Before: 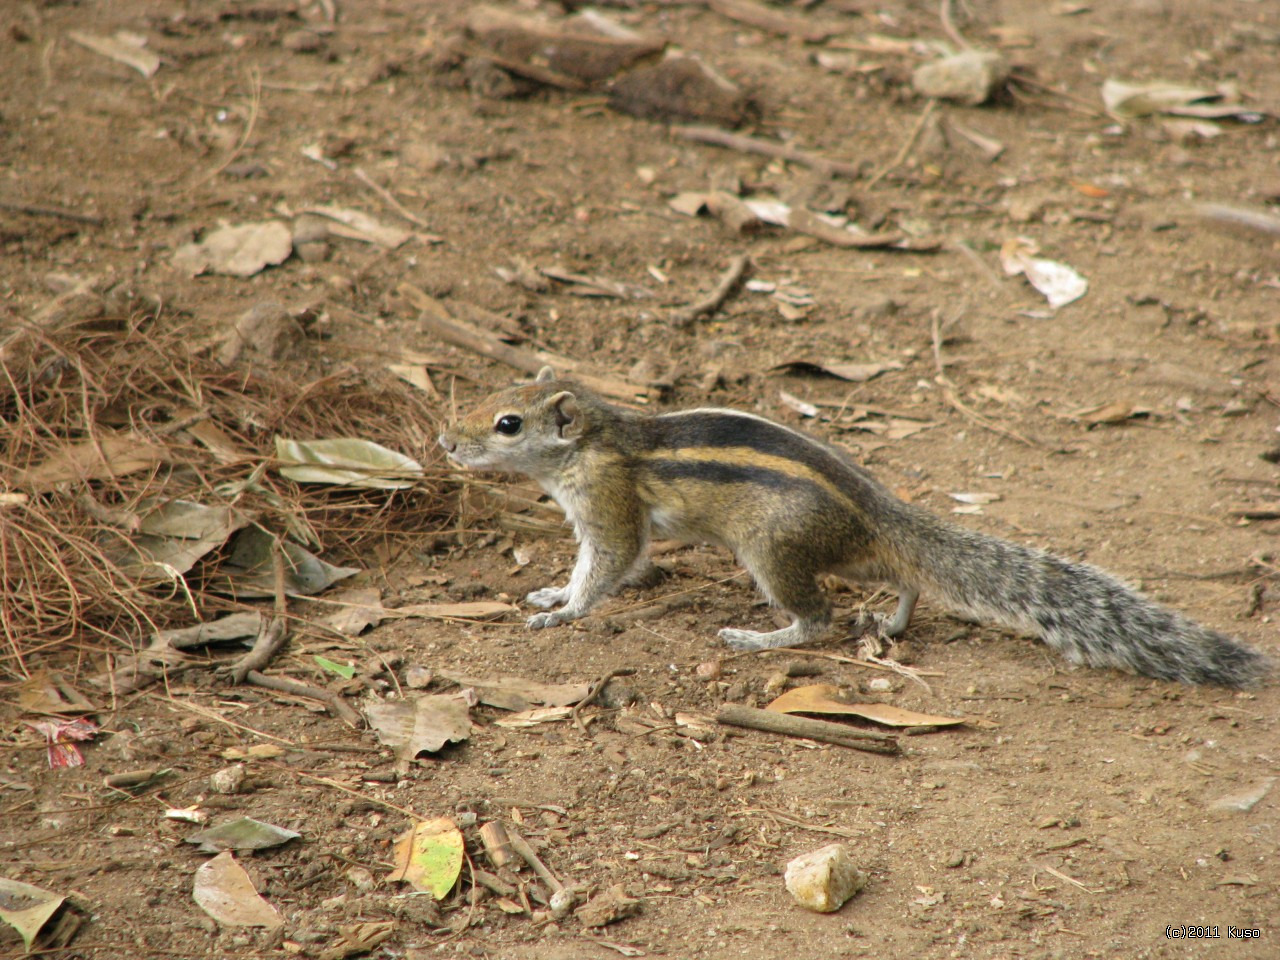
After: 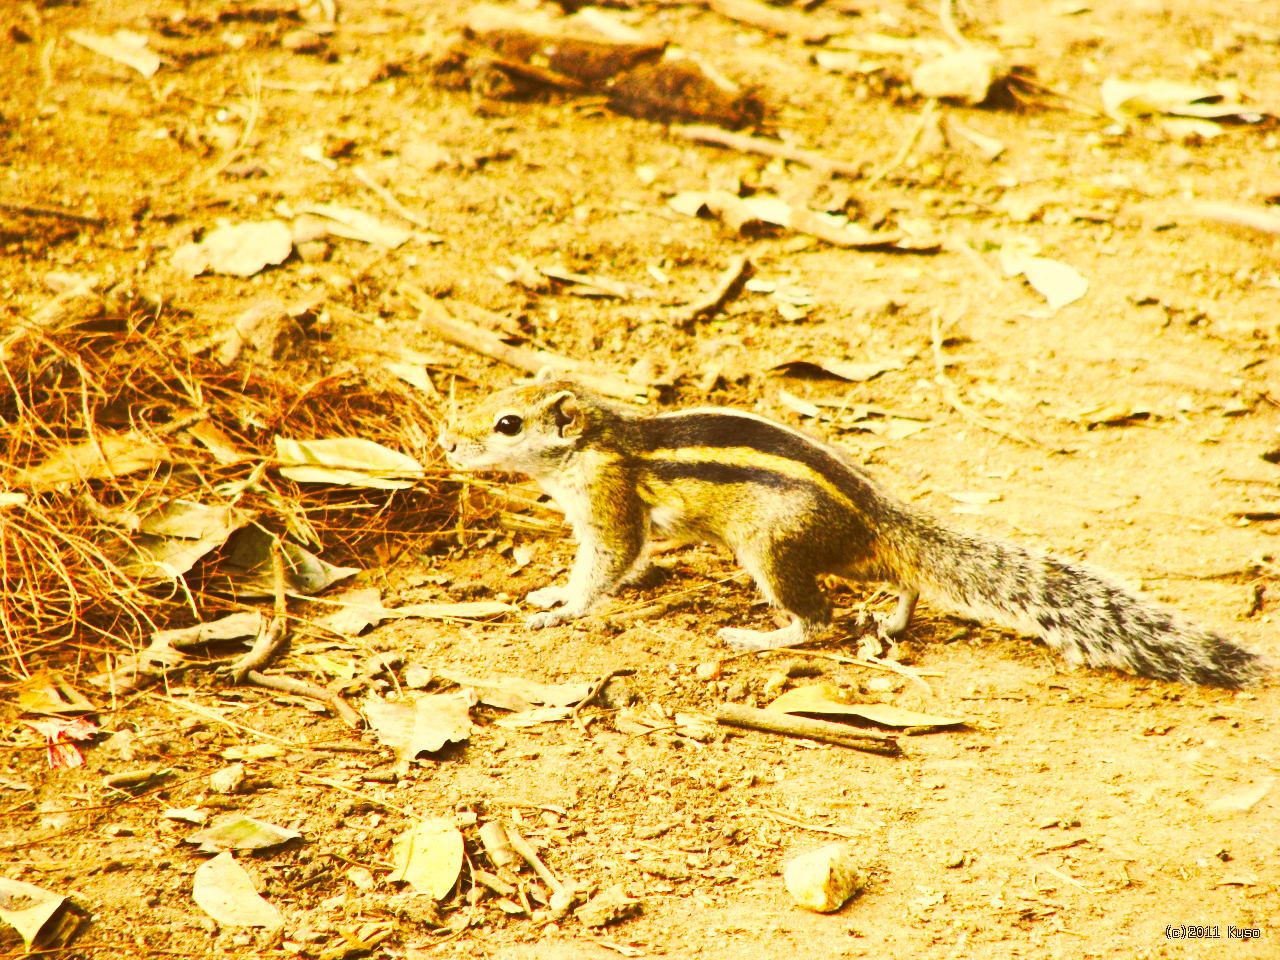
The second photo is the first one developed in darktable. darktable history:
color correction: highlights a* 1.12, highlights b* 24.26, shadows a* 15.58, shadows b* 24.26
base curve: curves: ch0 [(0, 0.015) (0.085, 0.116) (0.134, 0.298) (0.19, 0.545) (0.296, 0.764) (0.599, 0.982) (1, 1)], preserve colors none
